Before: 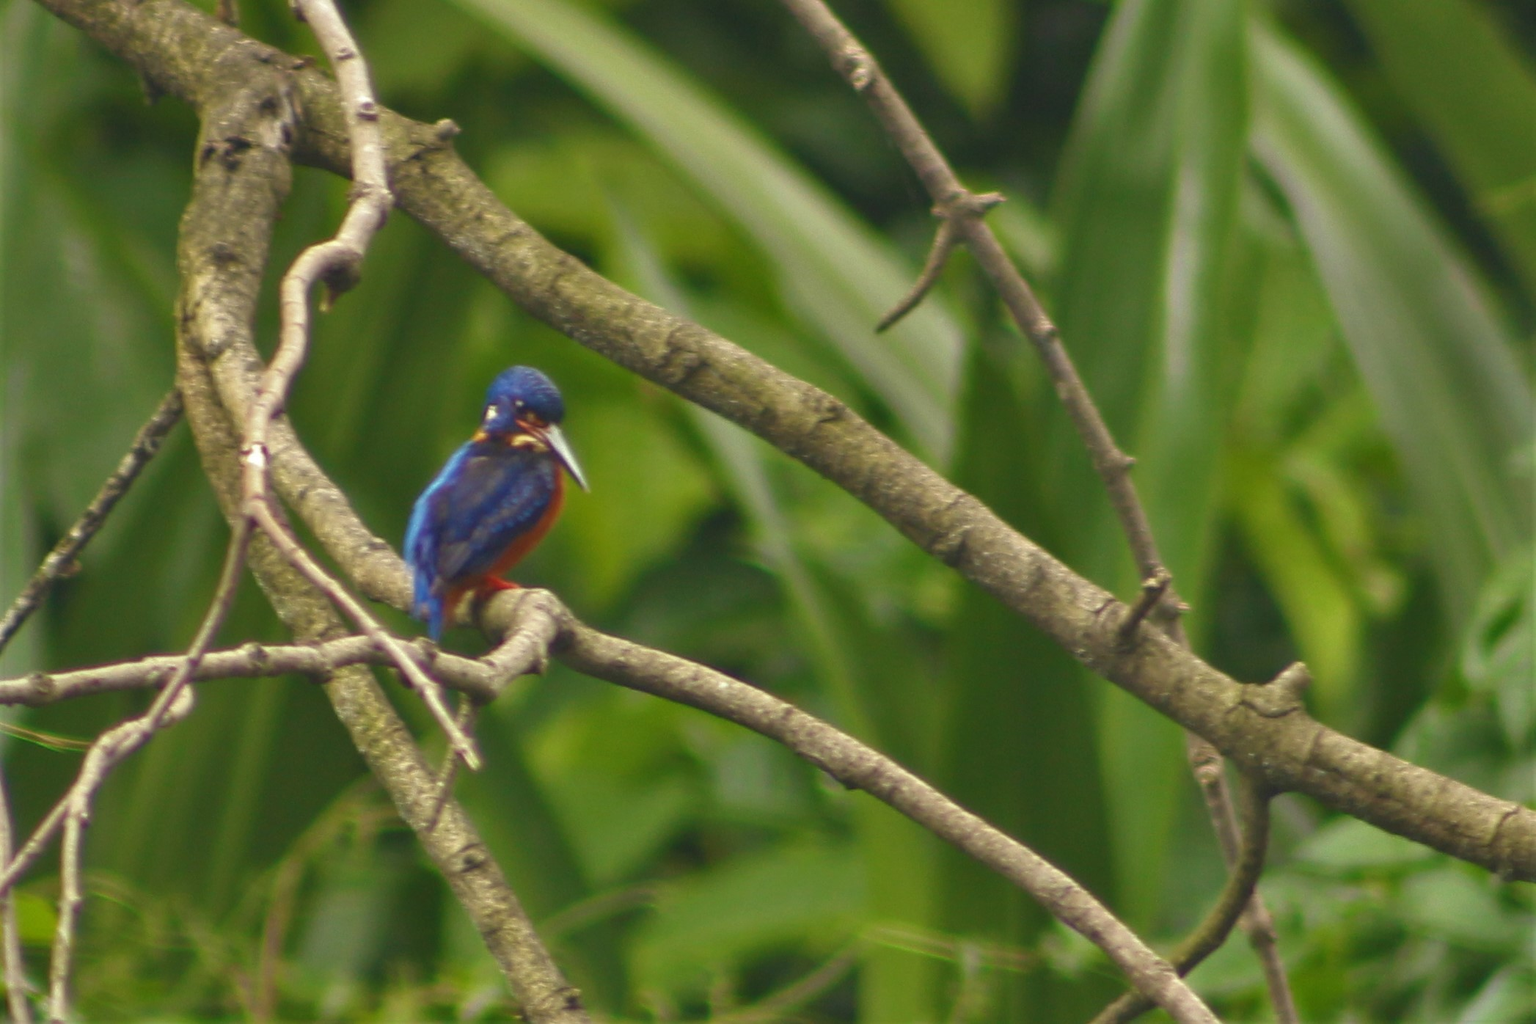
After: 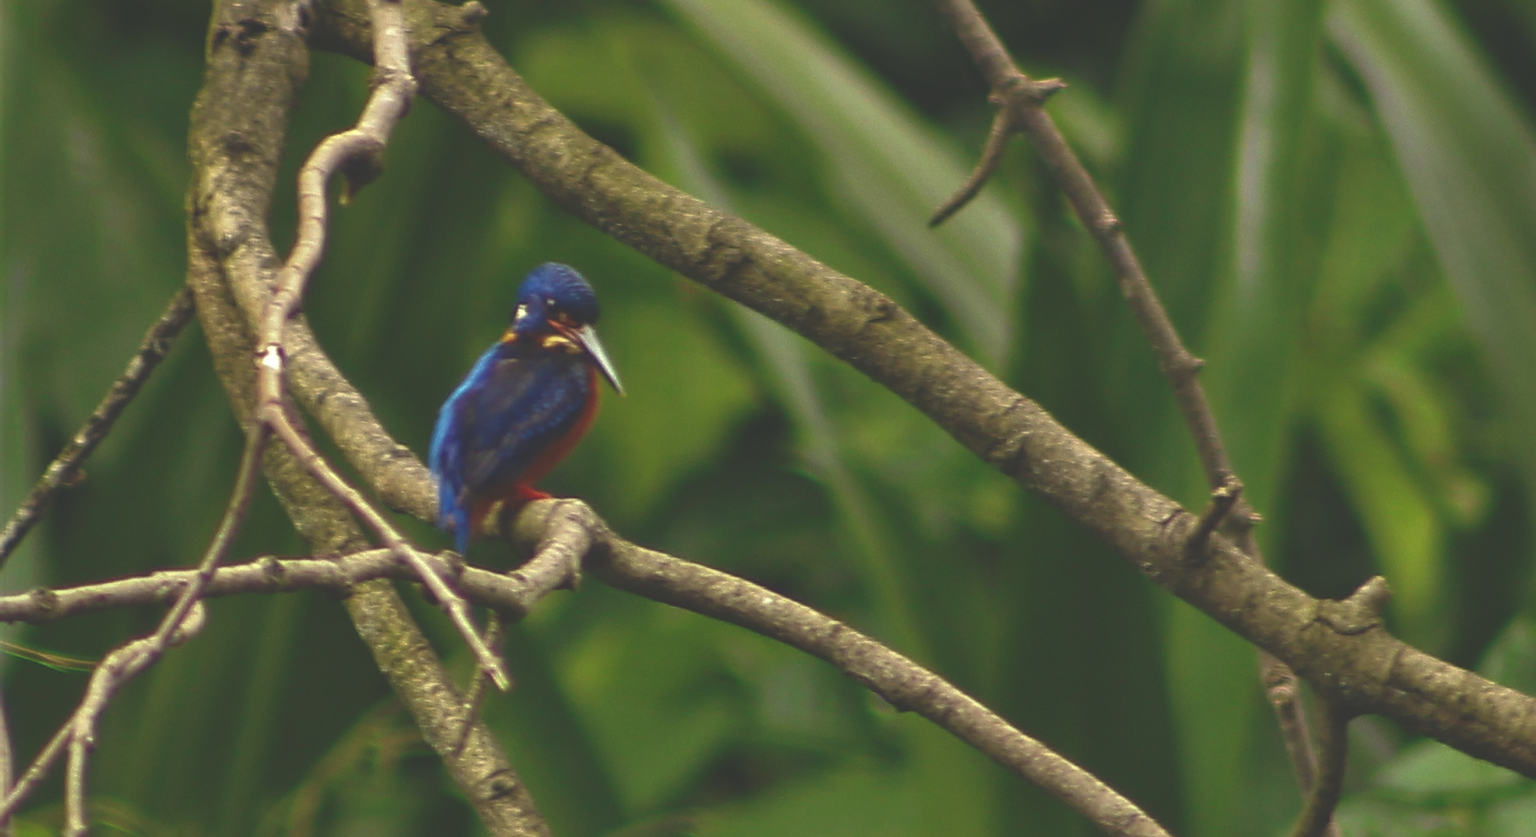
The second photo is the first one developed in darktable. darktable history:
crop and rotate: angle 0.03°, top 11.643%, right 5.651%, bottom 11.189%
rgb curve: curves: ch0 [(0, 0.186) (0.314, 0.284) (0.775, 0.708) (1, 1)], compensate middle gray true, preserve colors none
sharpen: on, module defaults
